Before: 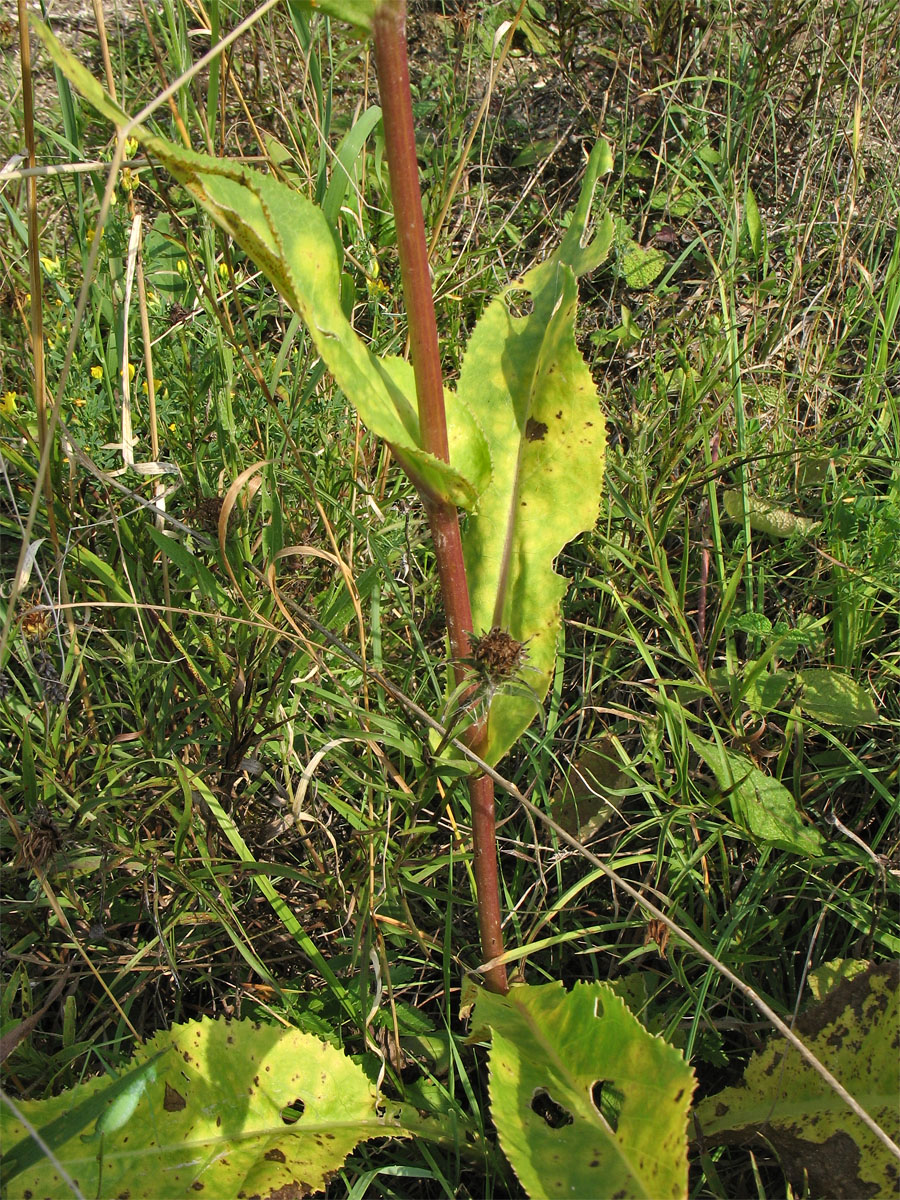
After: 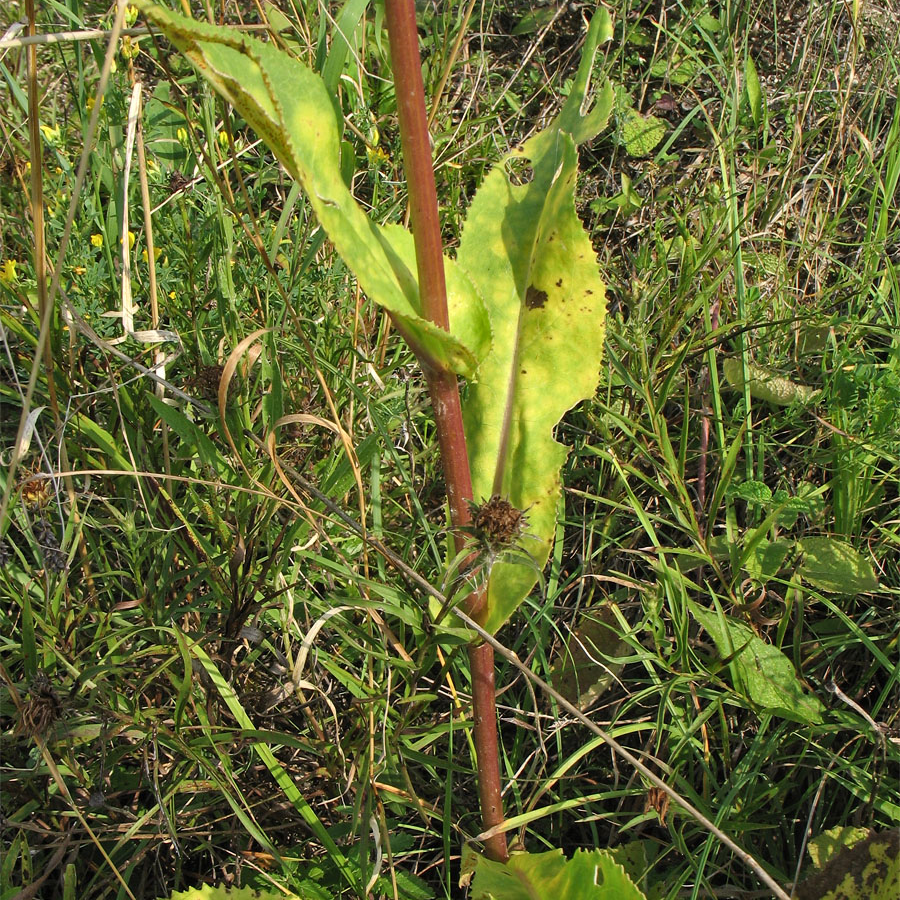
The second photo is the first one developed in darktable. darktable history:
crop: top 11.06%, bottom 13.87%
